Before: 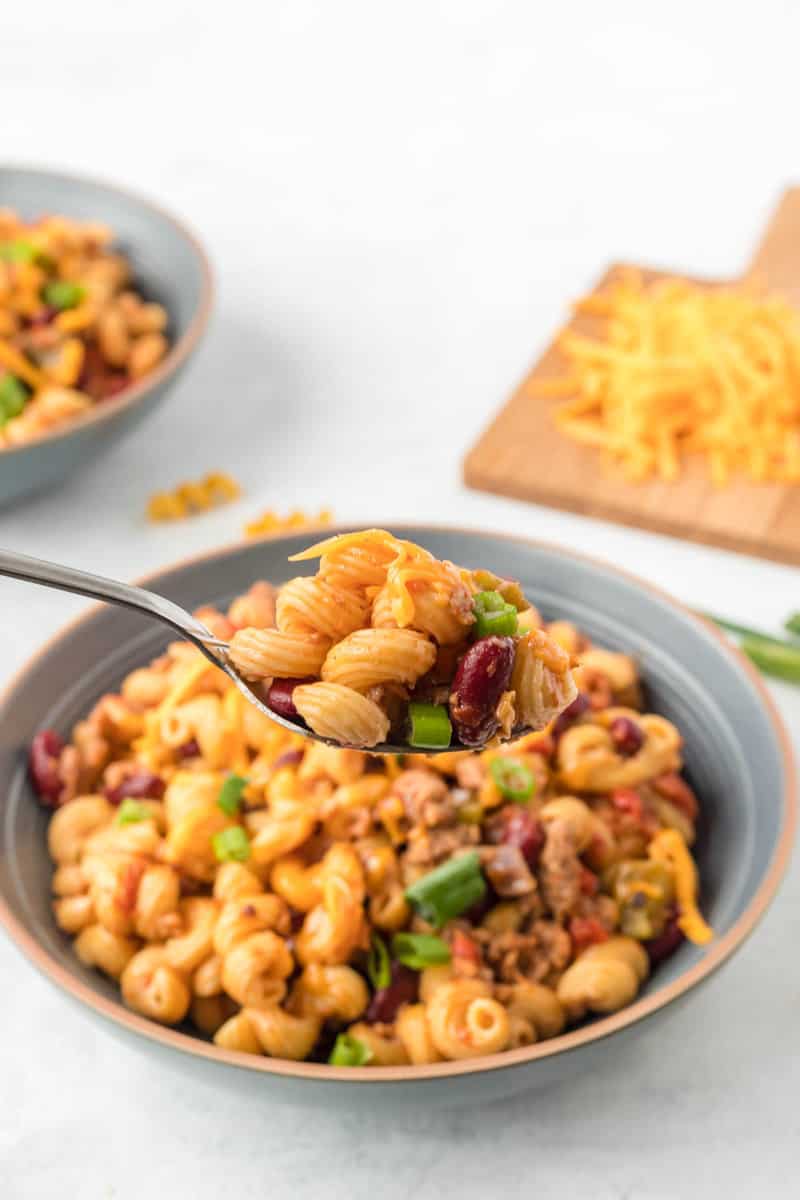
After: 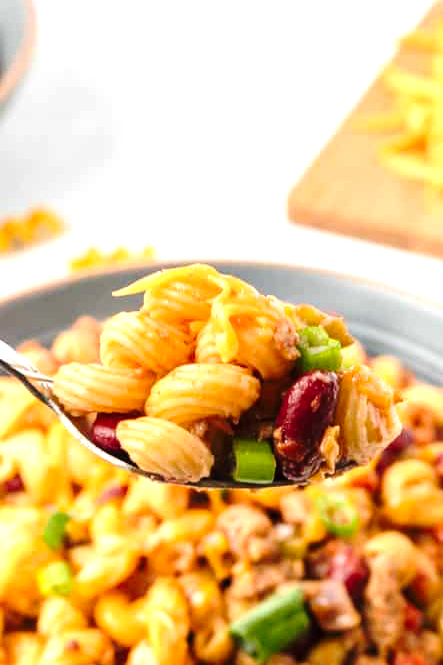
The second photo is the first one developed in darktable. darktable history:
exposure: exposure 0.658 EV, compensate exposure bias true, compensate highlight preservation false
base curve: curves: ch0 [(0, 0) (0.073, 0.04) (0.157, 0.139) (0.492, 0.492) (0.758, 0.758) (1, 1)], preserve colors none
crop and rotate: left 22.108%, top 22.152%, right 22.439%, bottom 22.409%
